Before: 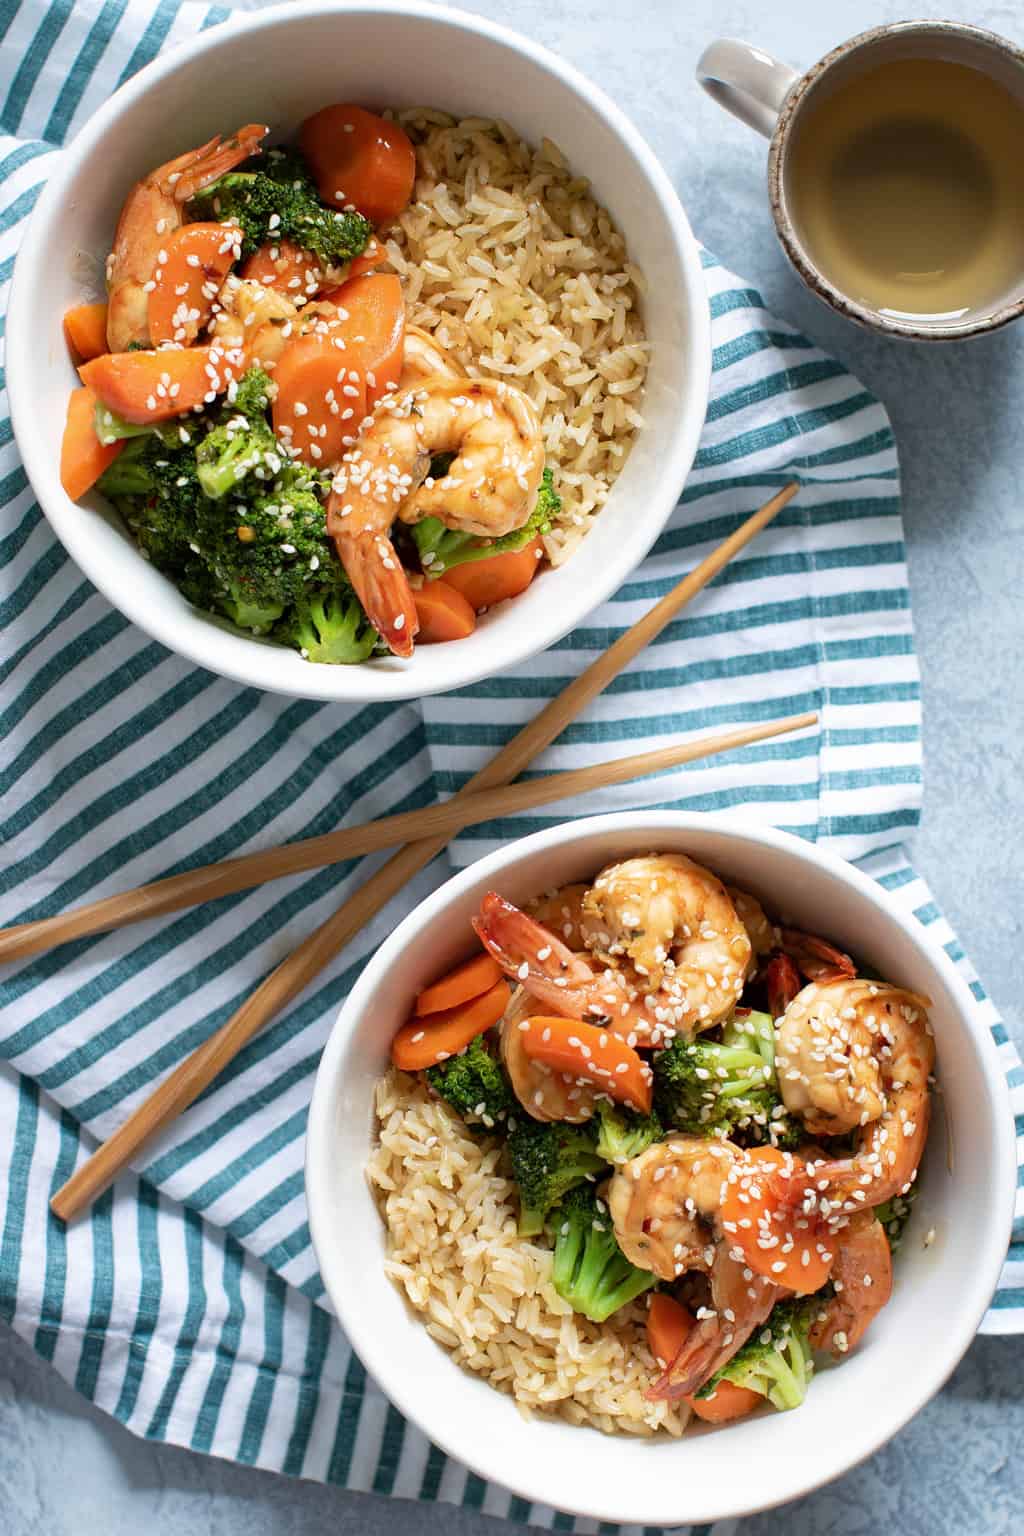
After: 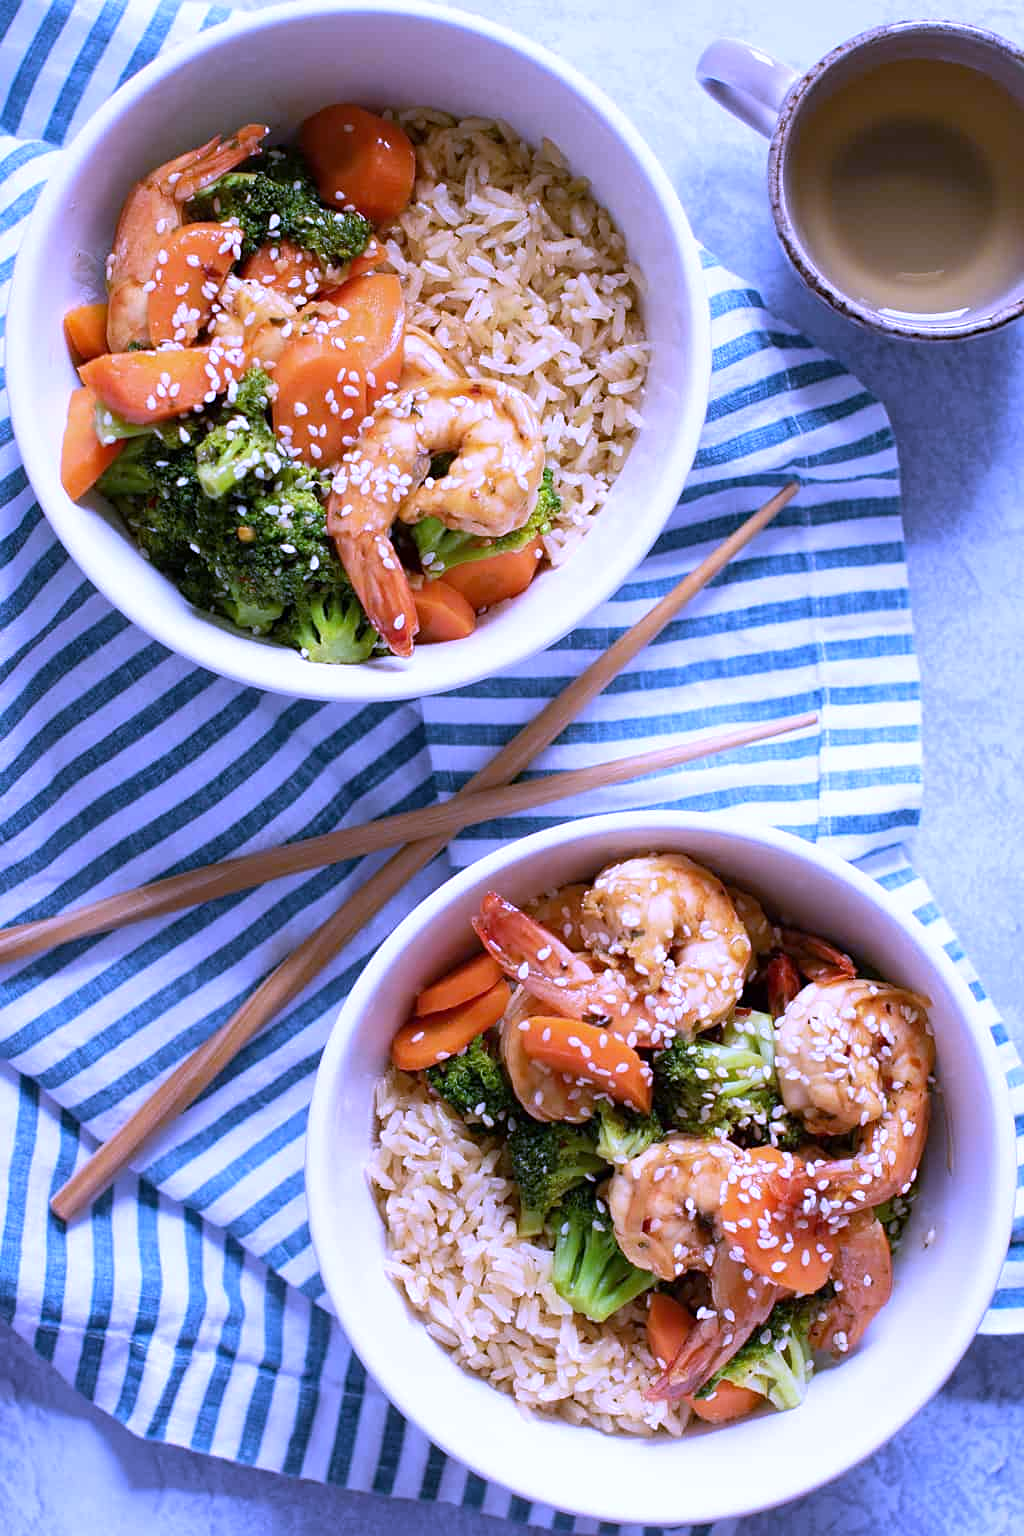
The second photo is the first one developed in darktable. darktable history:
sharpen: amount 0.2
white balance: red 0.98, blue 1.61
